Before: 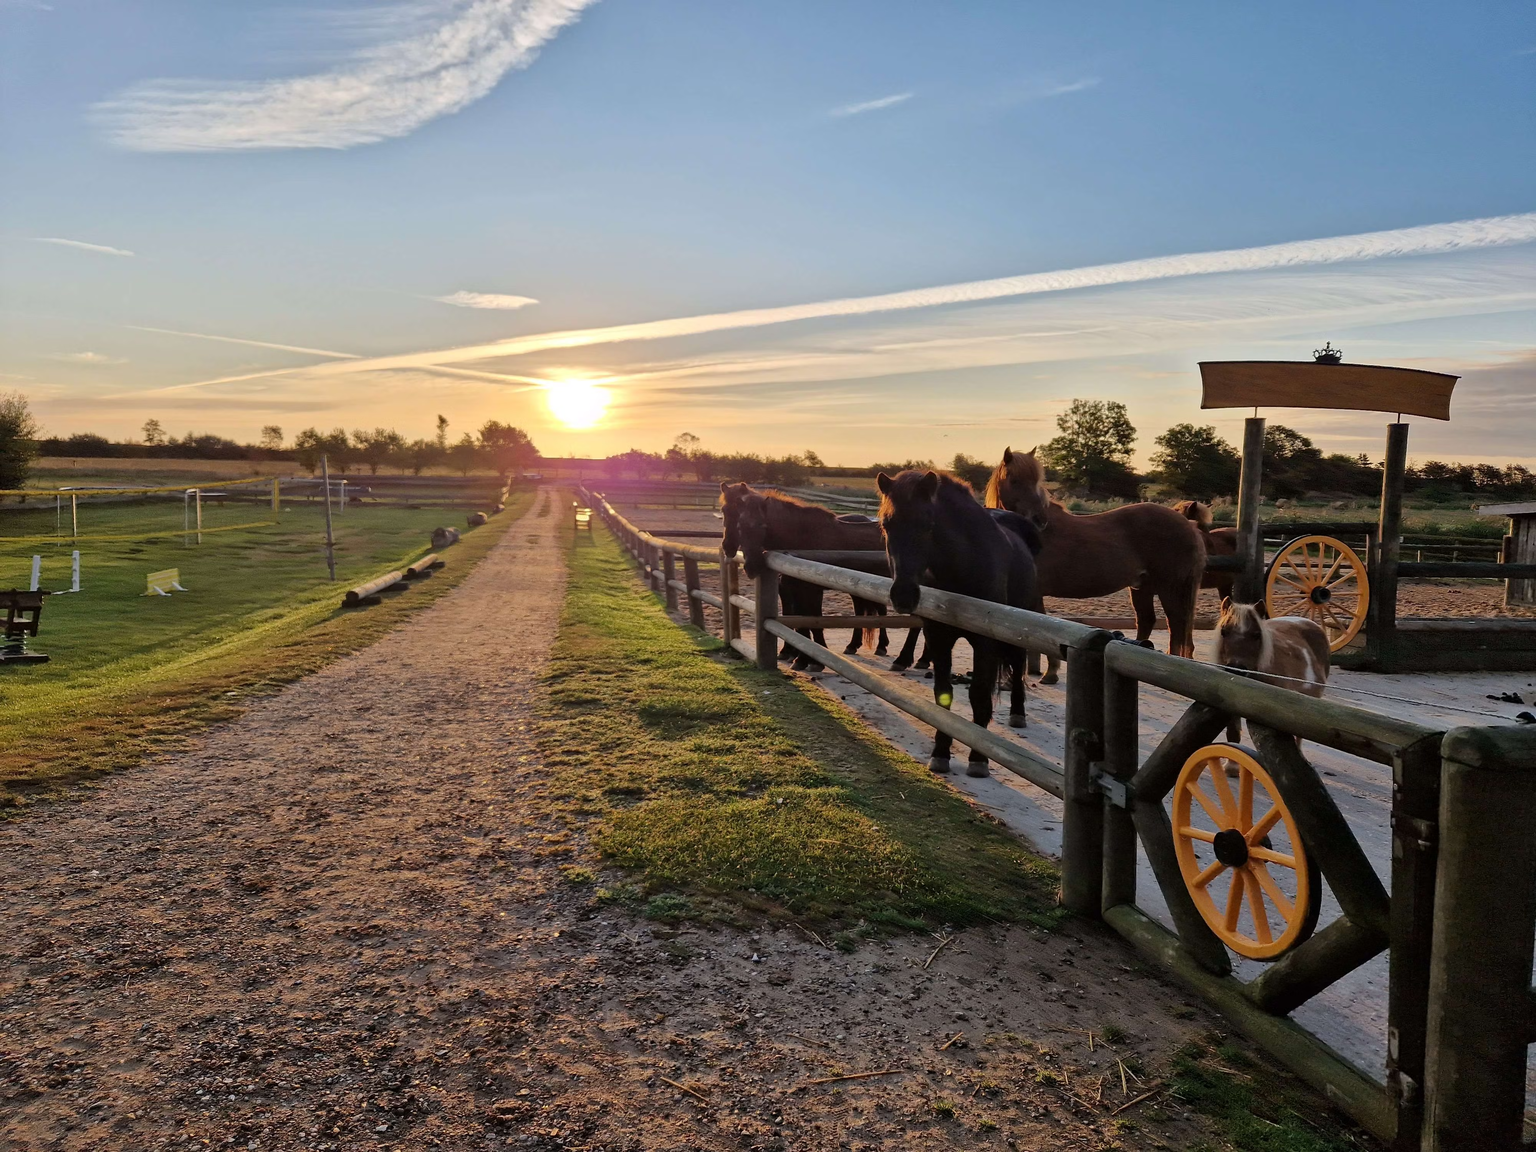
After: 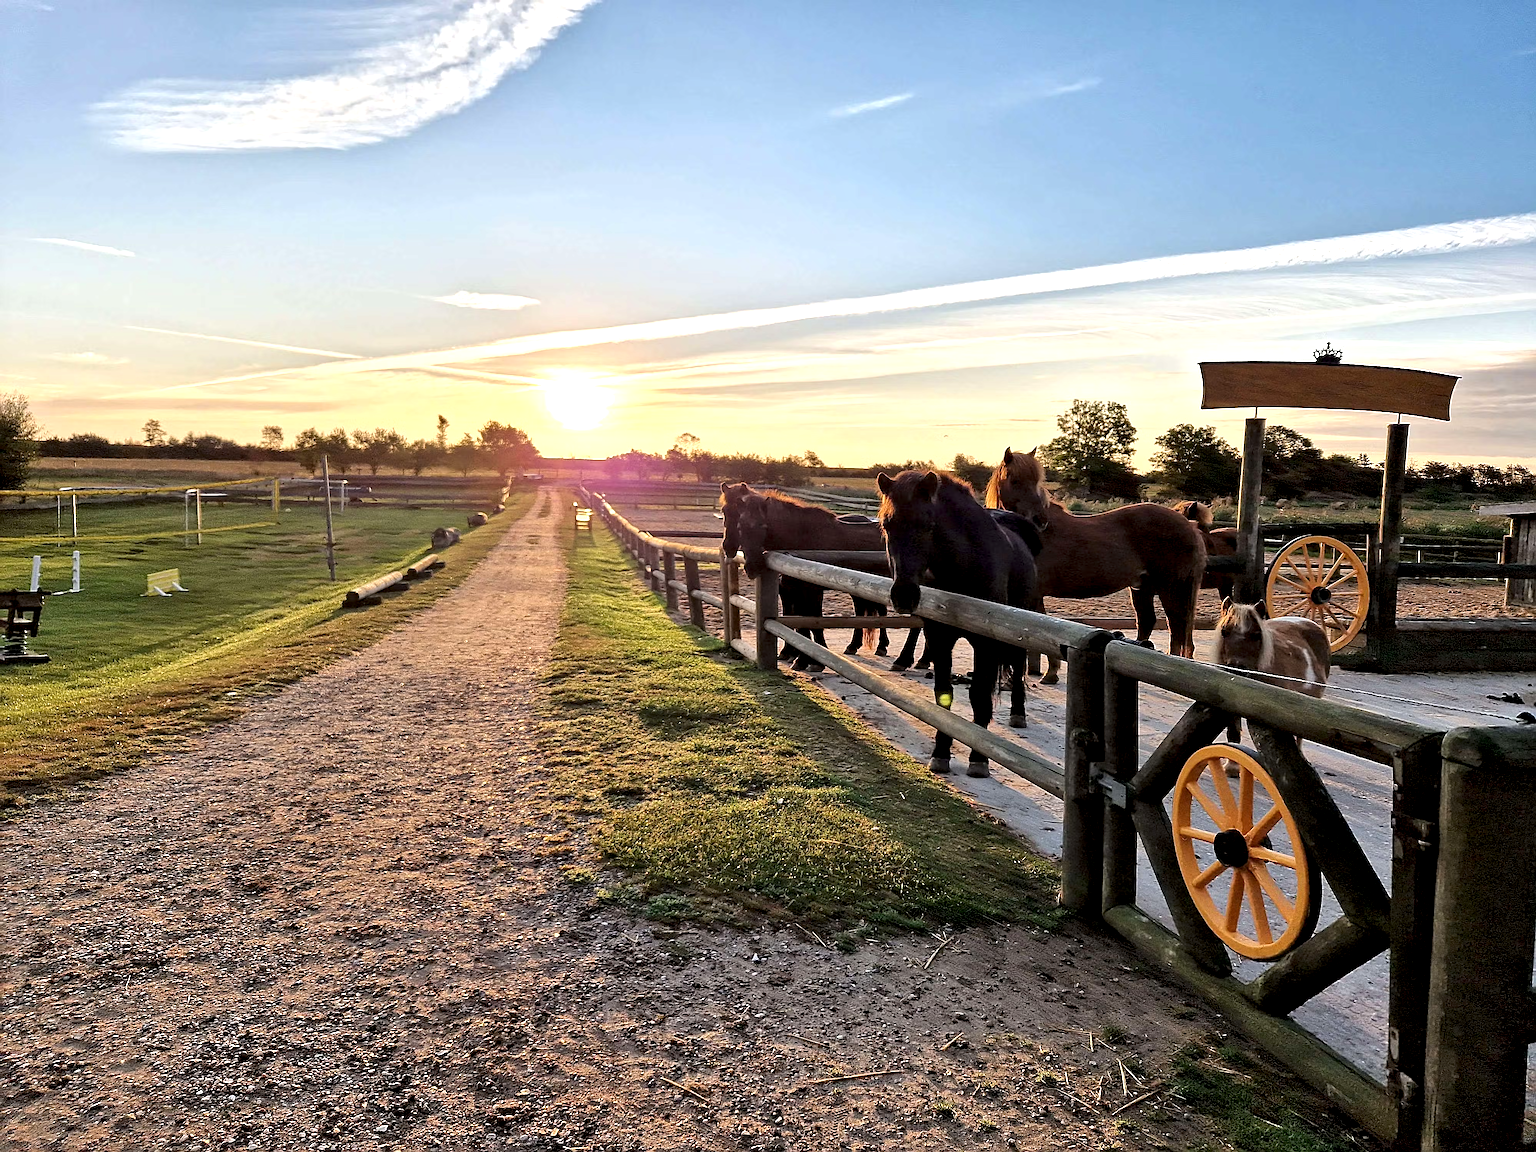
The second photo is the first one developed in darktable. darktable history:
local contrast: highlights 123%, shadows 126%, detail 140%, midtone range 0.254
exposure: exposure 0.636 EV, compensate highlight preservation false
sharpen: radius 2.584, amount 0.688
